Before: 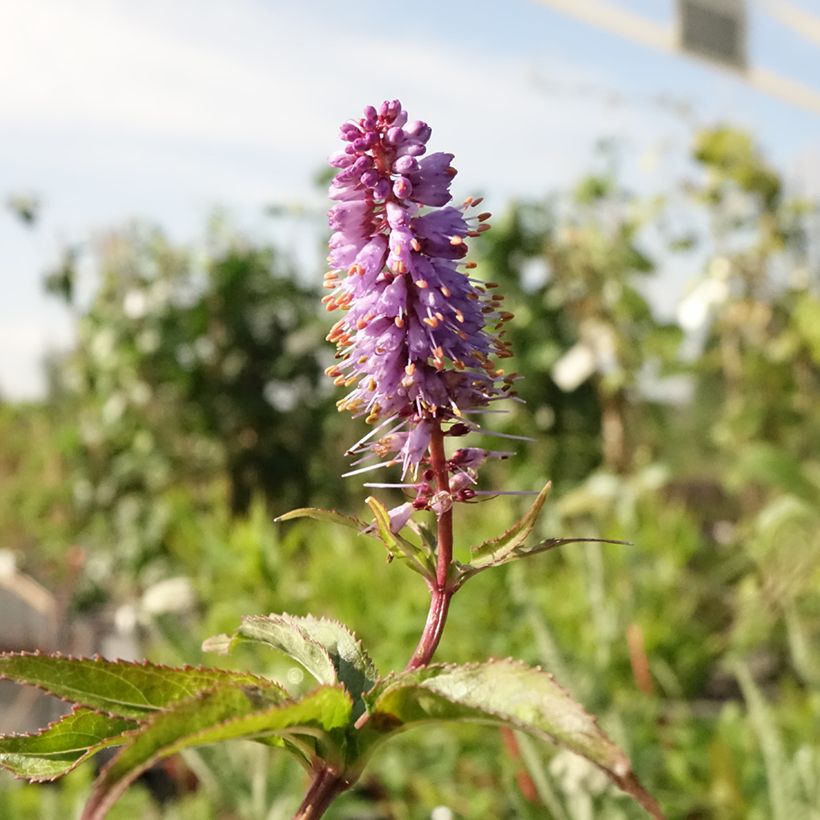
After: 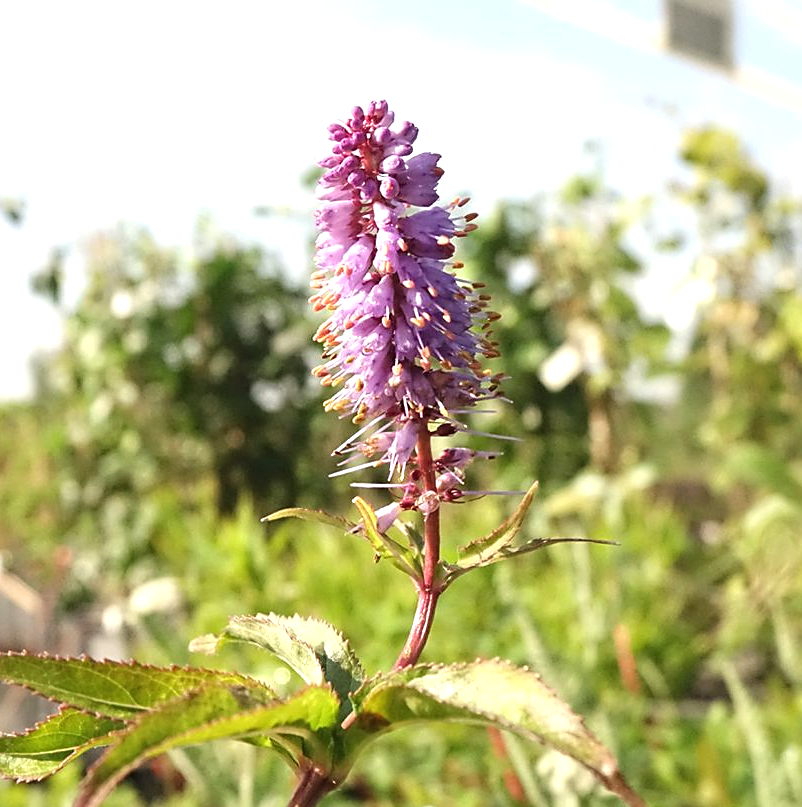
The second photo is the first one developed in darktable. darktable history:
crop and rotate: left 1.663%, right 0.507%, bottom 1.466%
exposure: black level correction -0.002, exposure 0.542 EV, compensate exposure bias true, compensate highlight preservation false
sharpen: radius 1.906, amount 0.412, threshold 1.51
